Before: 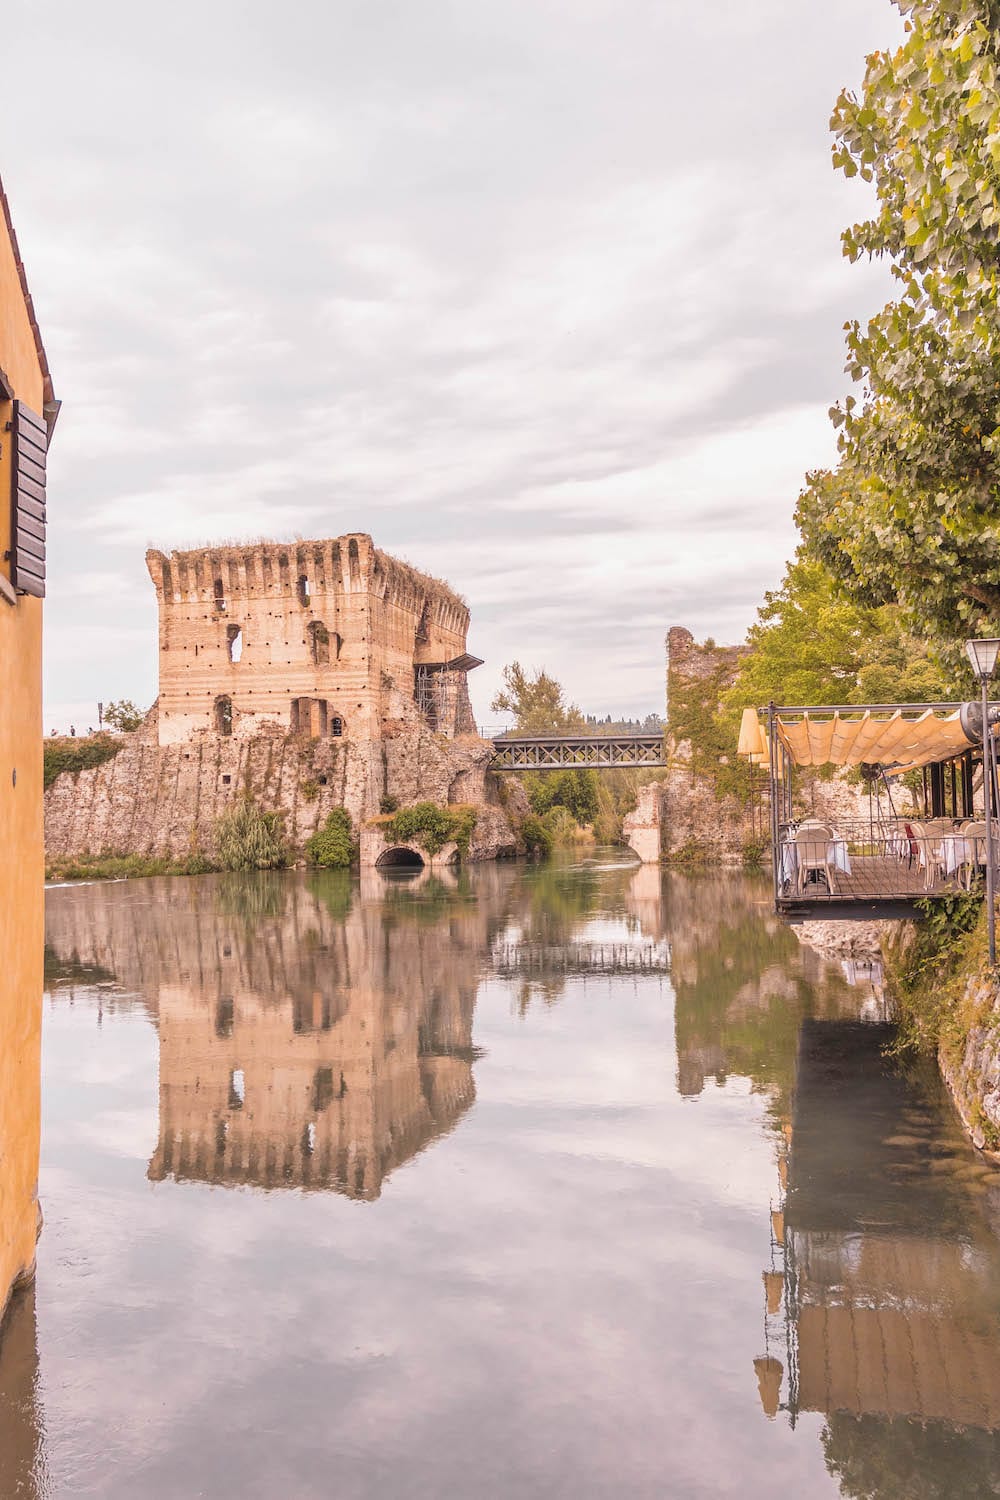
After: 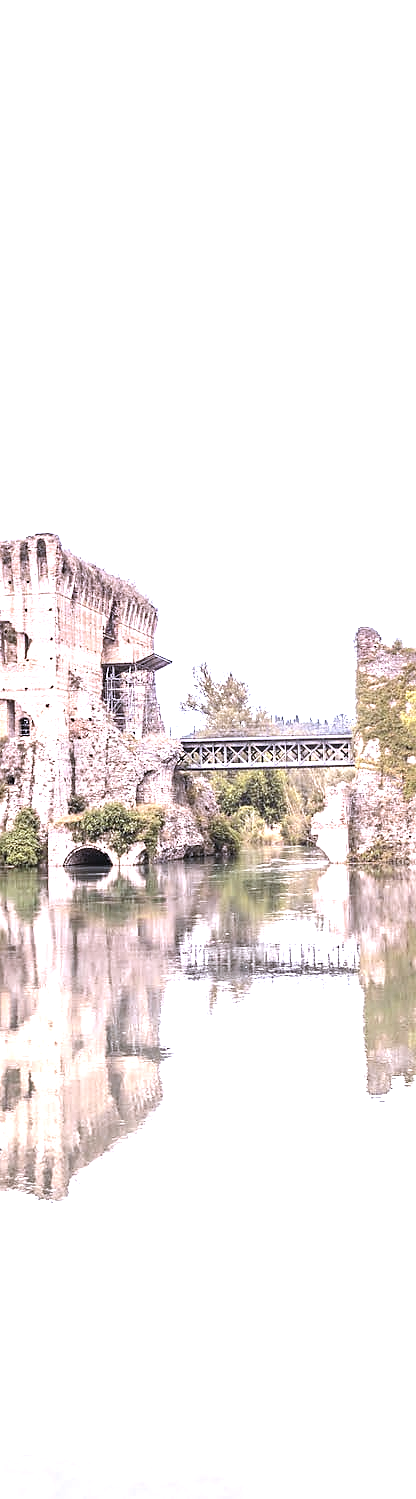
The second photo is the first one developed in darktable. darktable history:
graduated density: hue 238.83°, saturation 50%
crop: left 31.229%, right 27.105%
exposure: black level correction 0, exposure 1.198 EV, compensate exposure bias true, compensate highlight preservation false
white balance: red 0.948, green 1.02, blue 1.176
sharpen: radius 1.864, amount 0.398, threshold 1.271
contrast brightness saturation: contrast 0.1, saturation -0.3
levels: levels [0.052, 0.496, 0.908]
